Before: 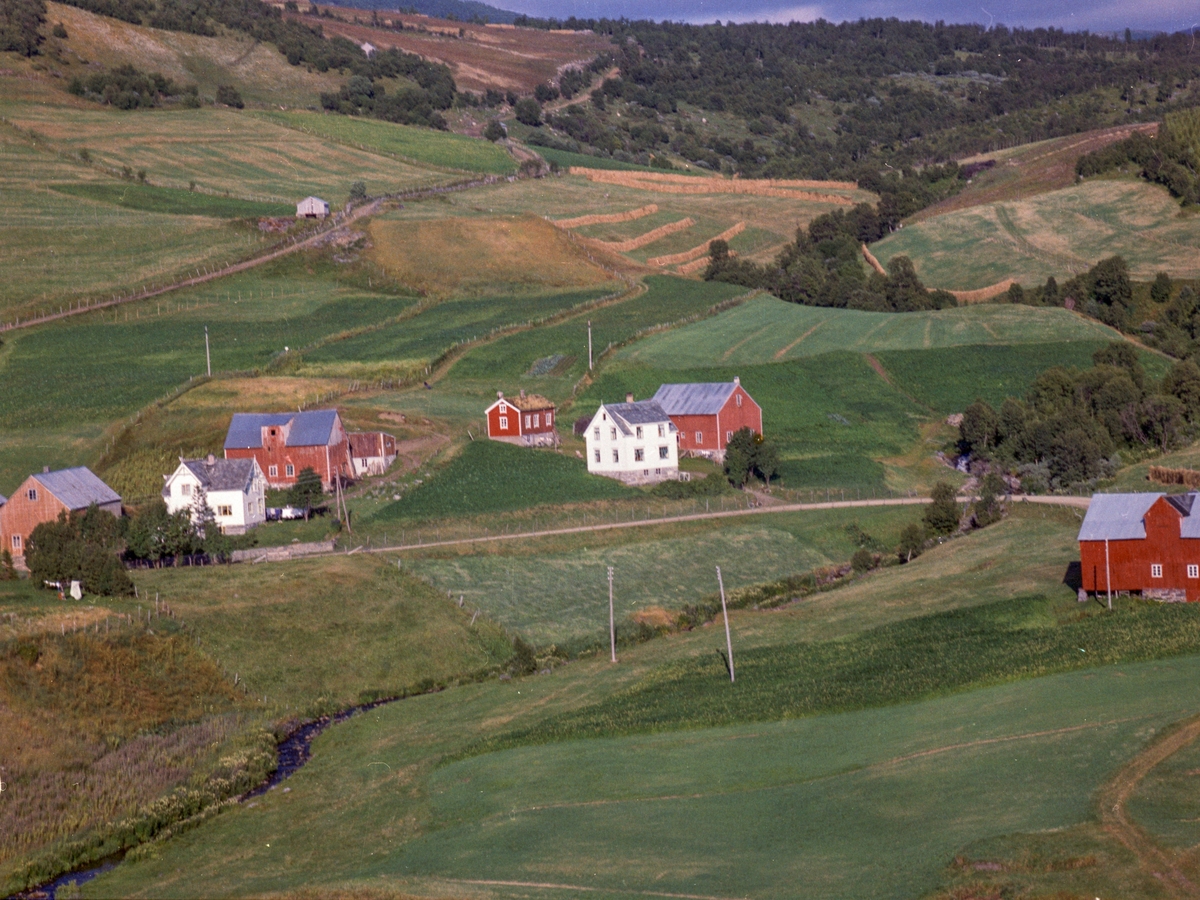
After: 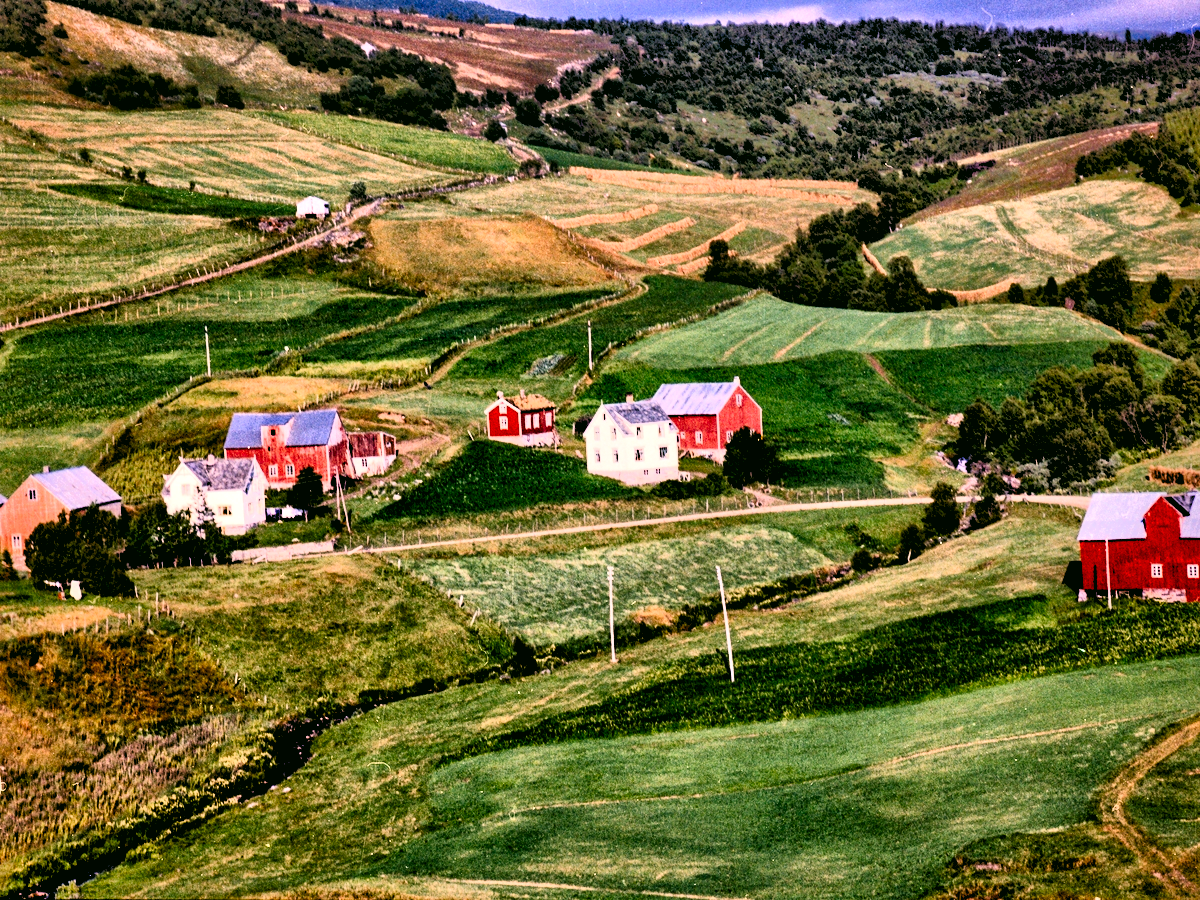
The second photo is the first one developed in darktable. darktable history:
contrast brightness saturation: contrast 0.28
exposure: exposure 0.2 EV, compensate highlight preservation false
tone curve: curves: ch0 [(0, 0) (0.004, 0.001) (0.133, 0.112) (0.325, 0.362) (0.832, 0.893) (1, 1)], color space Lab, linked channels, preserve colors none
color correction: highlights a* 4.02, highlights b* 4.98, shadows a* -7.55, shadows b* 4.98
contrast equalizer: y [[0.601, 0.6, 0.598, 0.598, 0.6, 0.601], [0.5 ×6], [0.5 ×6], [0 ×6], [0 ×6]]
levels: levels [0.072, 0.414, 0.976]
shadows and highlights: soften with gaussian
local contrast: mode bilateral grid, contrast 25, coarseness 60, detail 151%, midtone range 0.2
tone mapping: contrast compression 1.5, spatial extent 10 | blend: blend mode average, opacity 100%; mask: uniform (no mask)
color zones: curves: ch0 [(0, 0.425) (0.143, 0.422) (0.286, 0.42) (0.429, 0.419) (0.571, 0.419) (0.714, 0.42) (0.857, 0.422) (1, 0.425)]; ch1 [(0, 0.666) (0.143, 0.669) (0.286, 0.671) (0.429, 0.67) (0.571, 0.67) (0.714, 0.67) (0.857, 0.67) (1, 0.666)]
